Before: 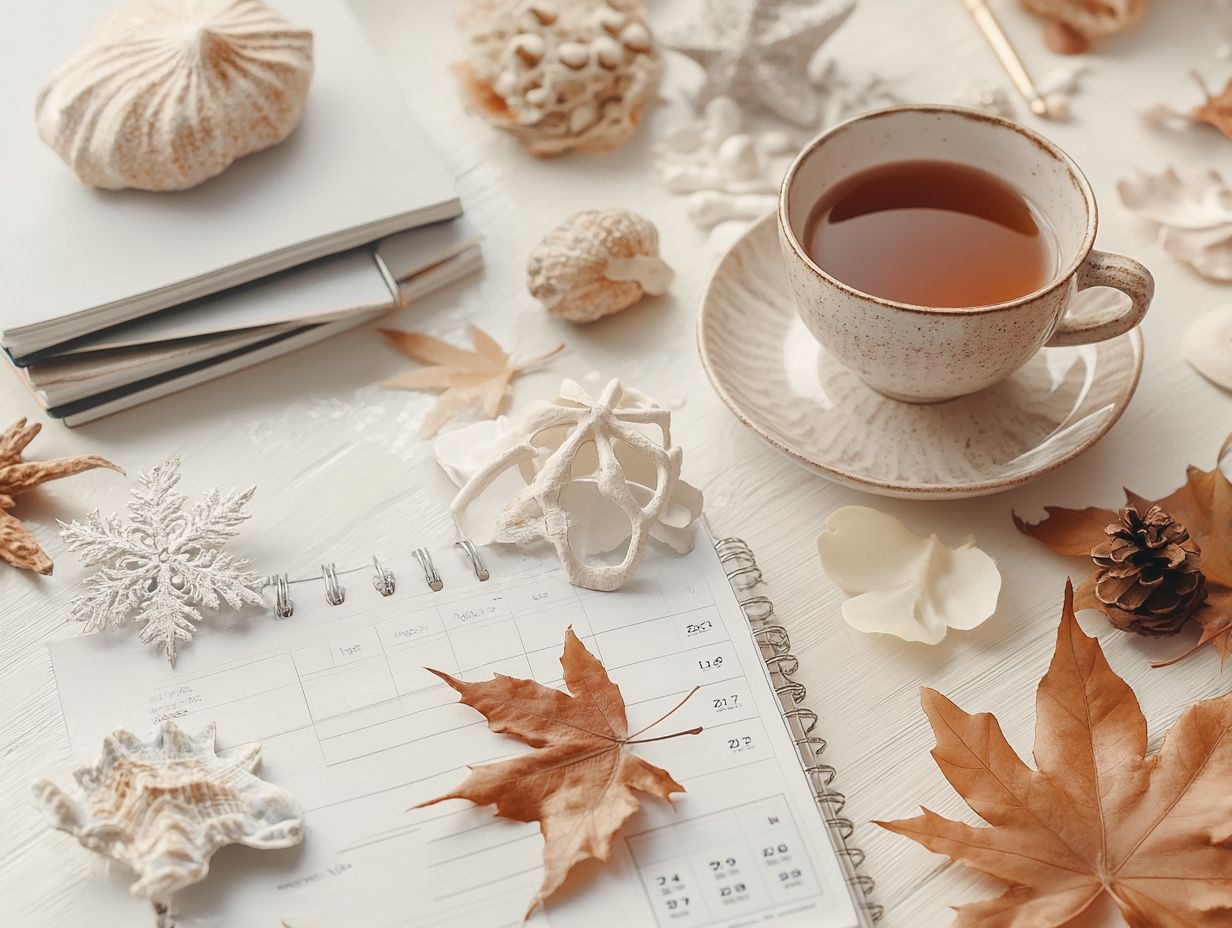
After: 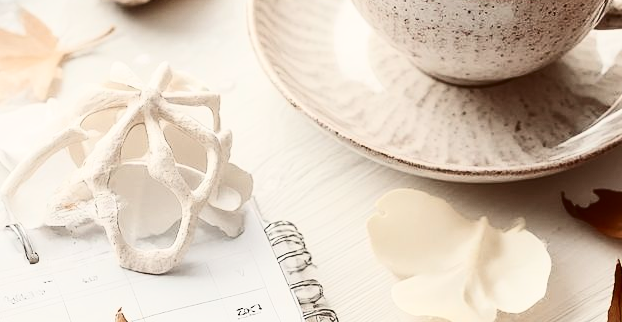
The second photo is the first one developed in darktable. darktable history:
crop: left 36.529%, top 34.238%, right 12.922%, bottom 30.972%
levels: white 90.72%
contrast brightness saturation: contrast 0.483, saturation -0.086
